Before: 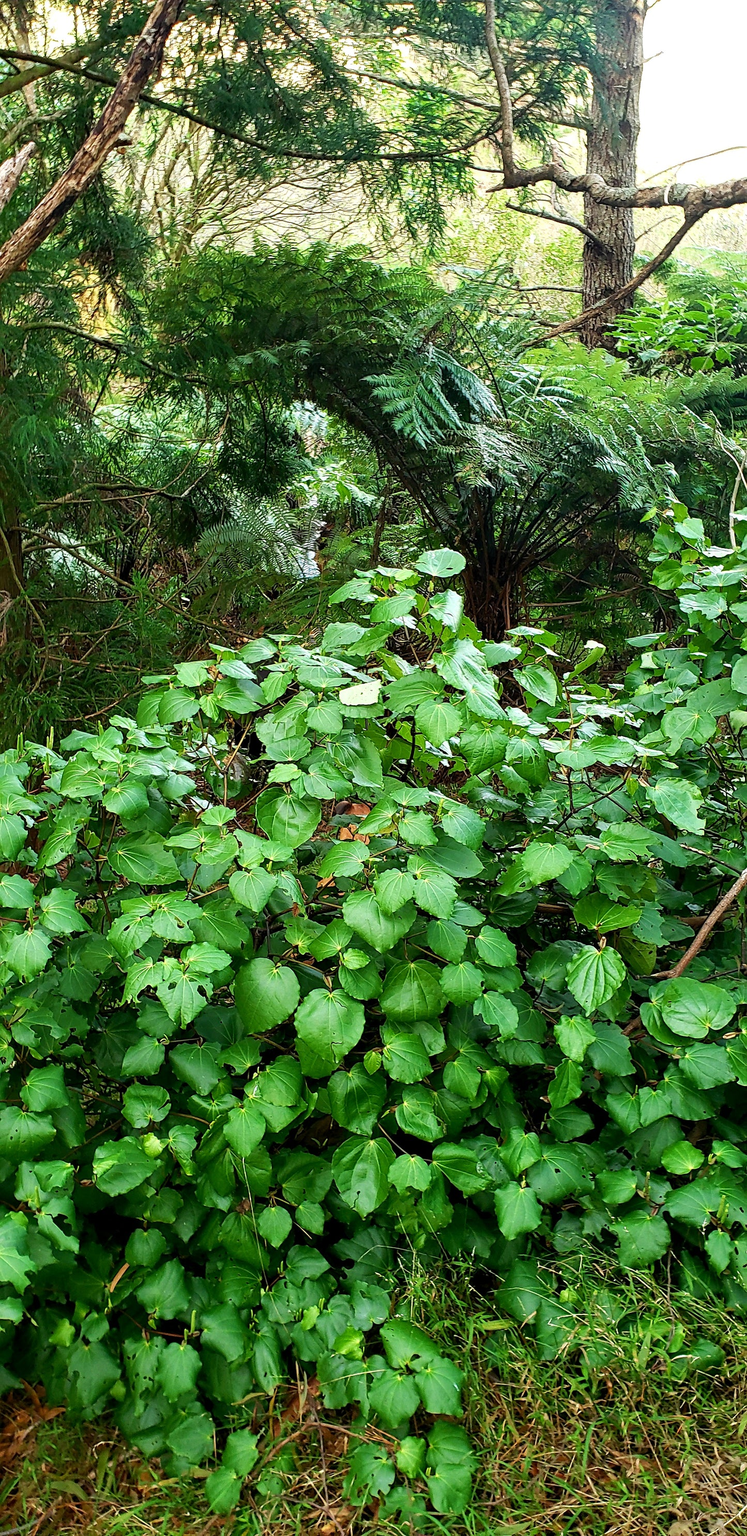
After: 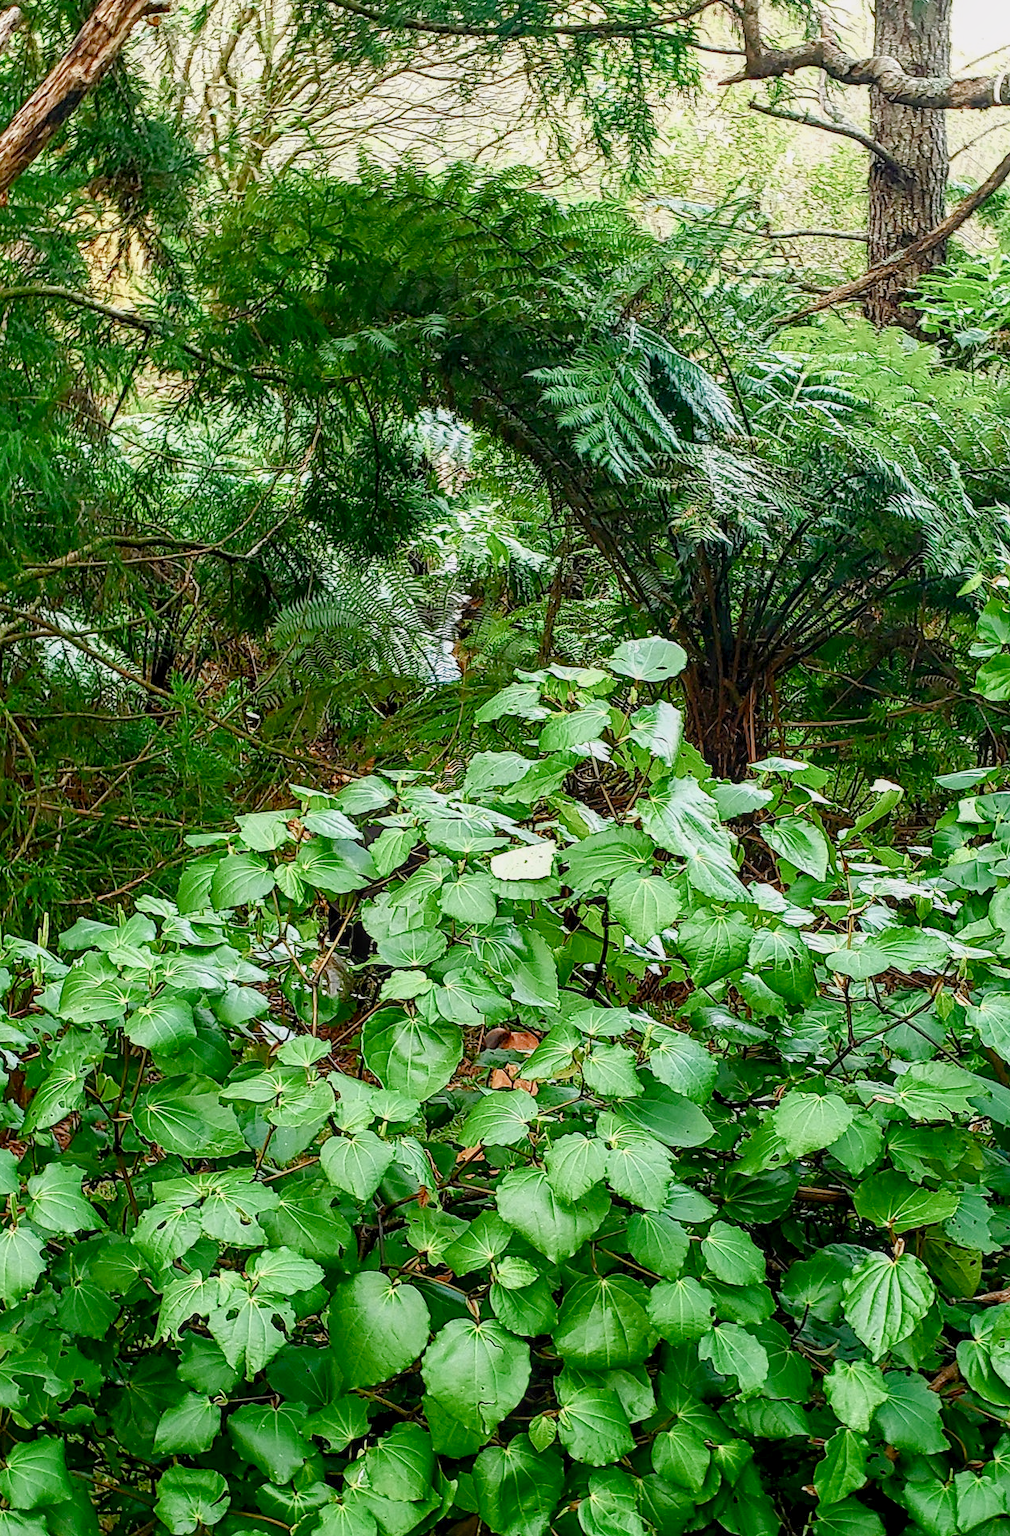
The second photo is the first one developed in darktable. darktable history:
levels: levels [0, 0.478, 1]
crop: left 3.015%, top 8.969%, right 9.647%, bottom 26.457%
color balance rgb: shadows lift › chroma 1%, shadows lift › hue 113°, highlights gain › chroma 0.2%, highlights gain › hue 333°, perceptual saturation grading › global saturation 20%, perceptual saturation grading › highlights -50%, perceptual saturation grading › shadows 25%, contrast -10%
local contrast: on, module defaults
